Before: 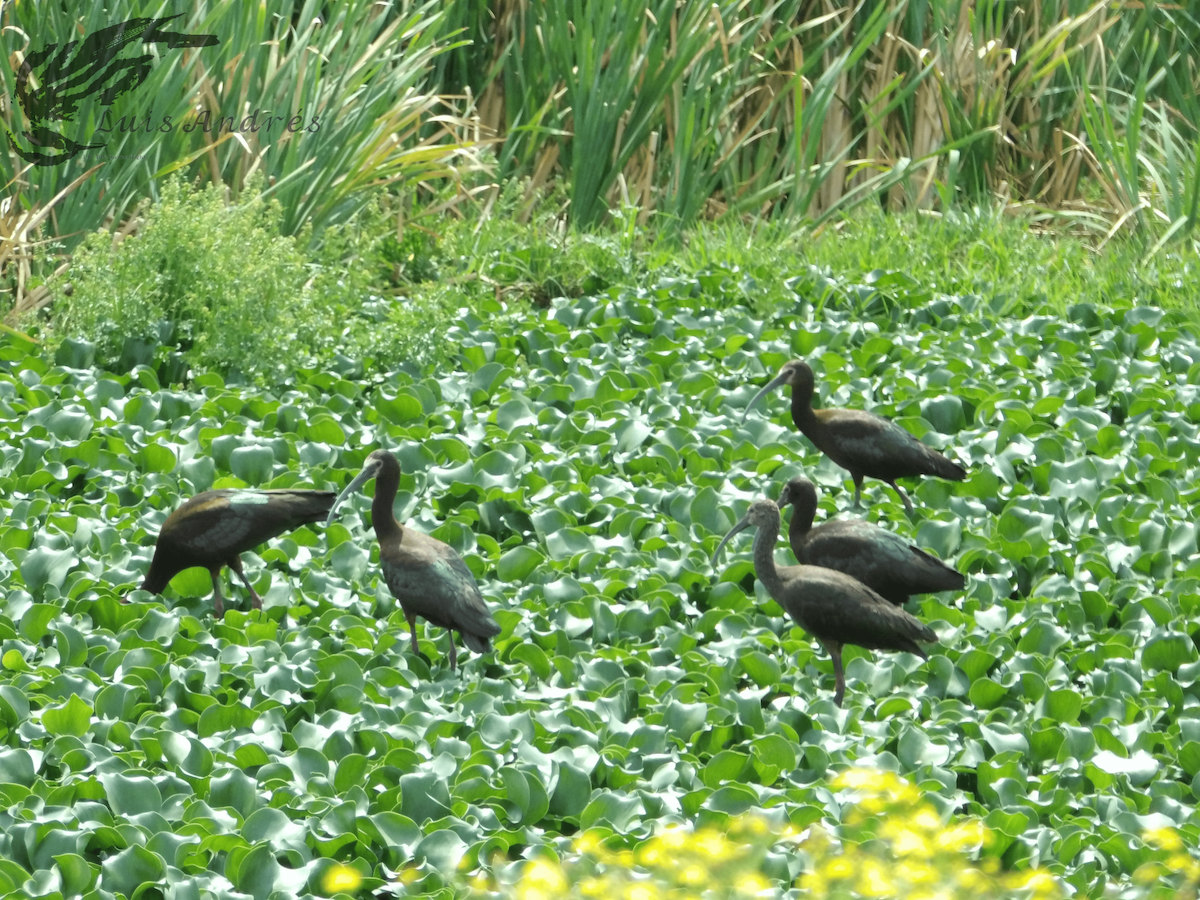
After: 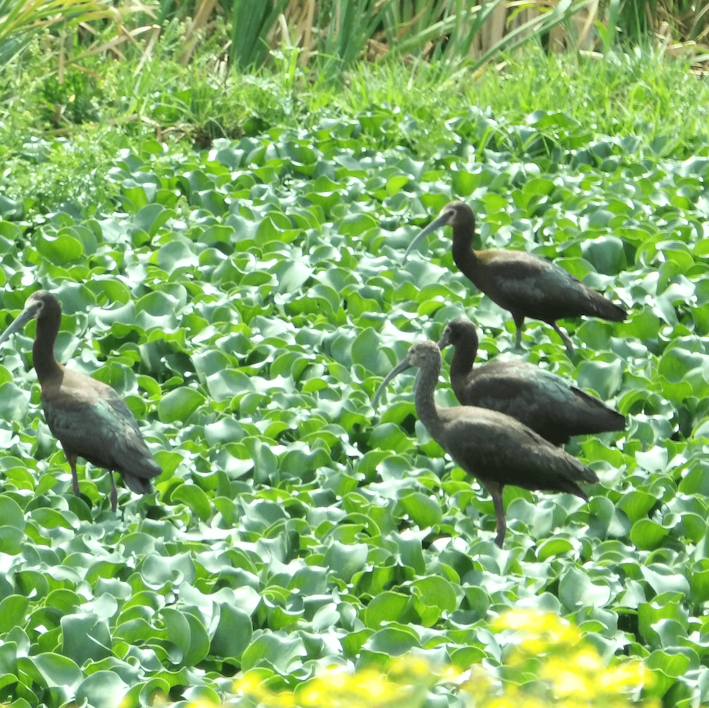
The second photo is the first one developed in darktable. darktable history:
crop and rotate: left 28.256%, top 17.734%, right 12.656%, bottom 3.573%
local contrast: mode bilateral grid, contrast 15, coarseness 36, detail 105%, midtone range 0.2
base curve: curves: ch0 [(0, 0) (0.666, 0.806) (1, 1)]
